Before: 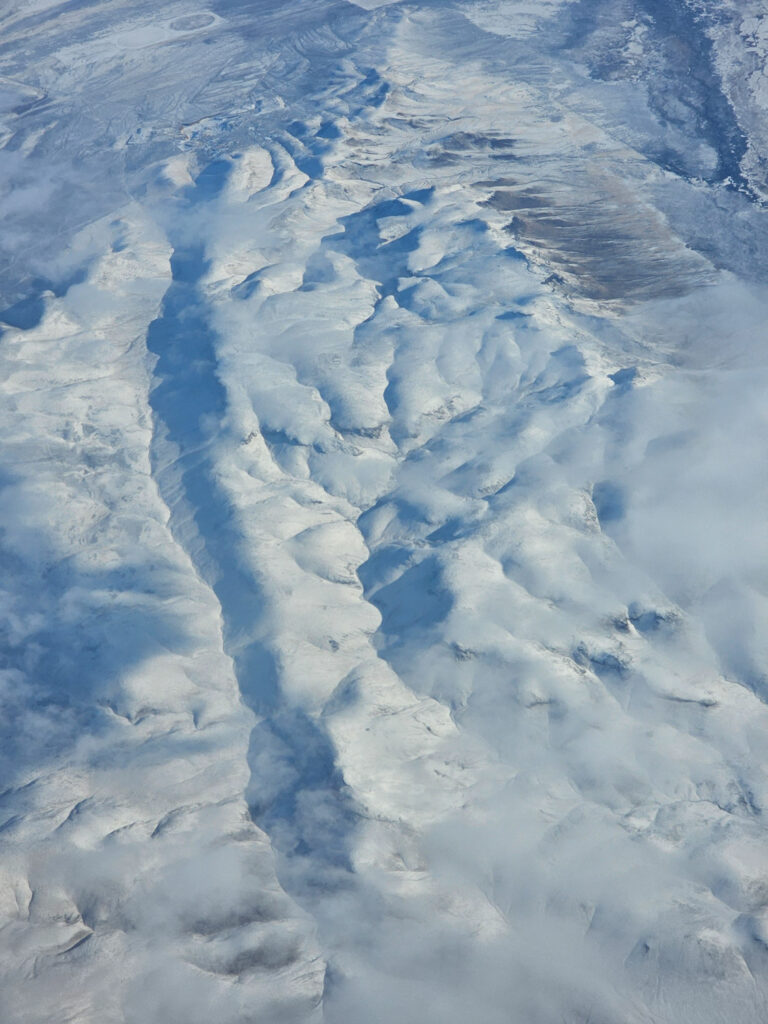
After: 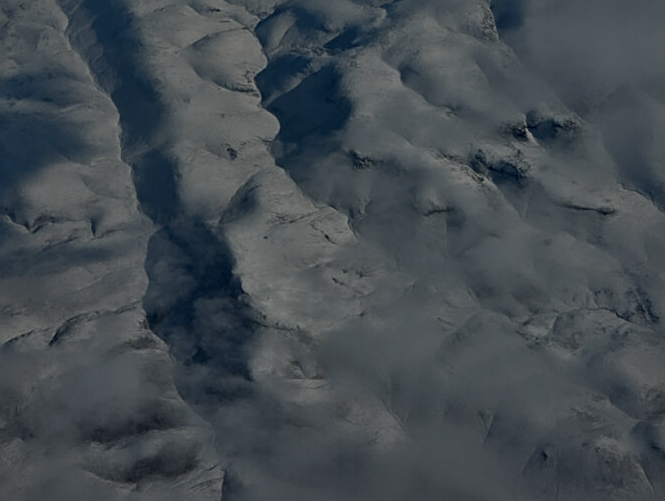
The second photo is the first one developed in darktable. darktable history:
local contrast: mode bilateral grid, contrast 70, coarseness 75, detail 180%, midtone range 0.2
crop and rotate: left 13.306%, top 48.129%, bottom 2.928%
sharpen: on, module defaults
exposure: exposure -2.446 EV, compensate highlight preservation false
